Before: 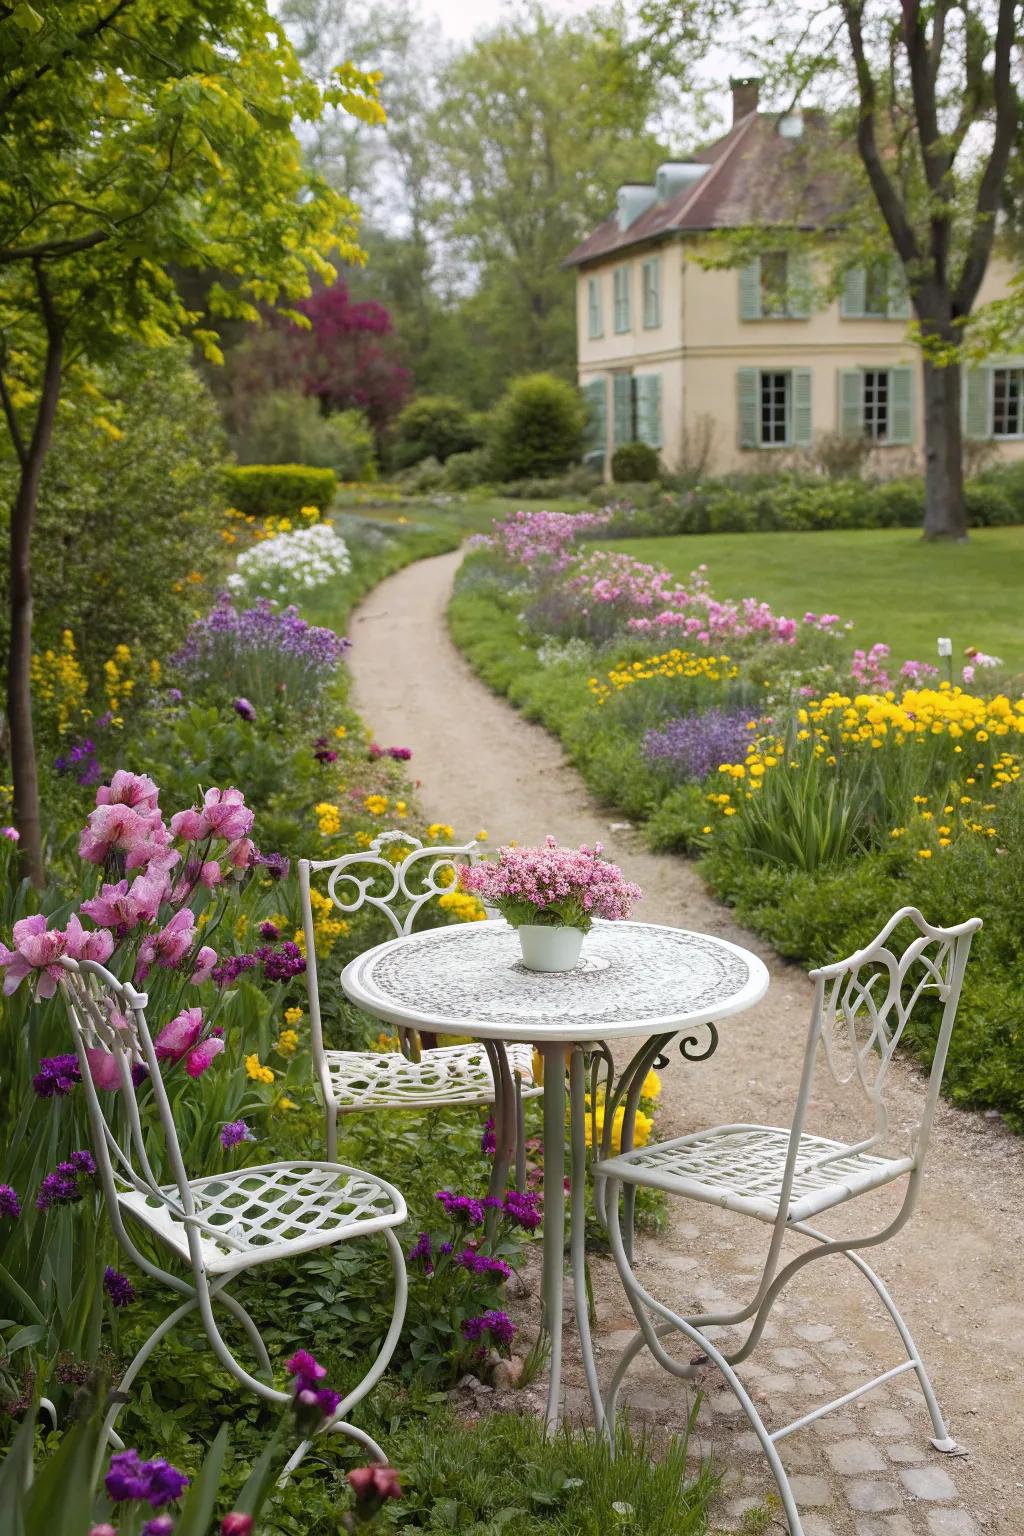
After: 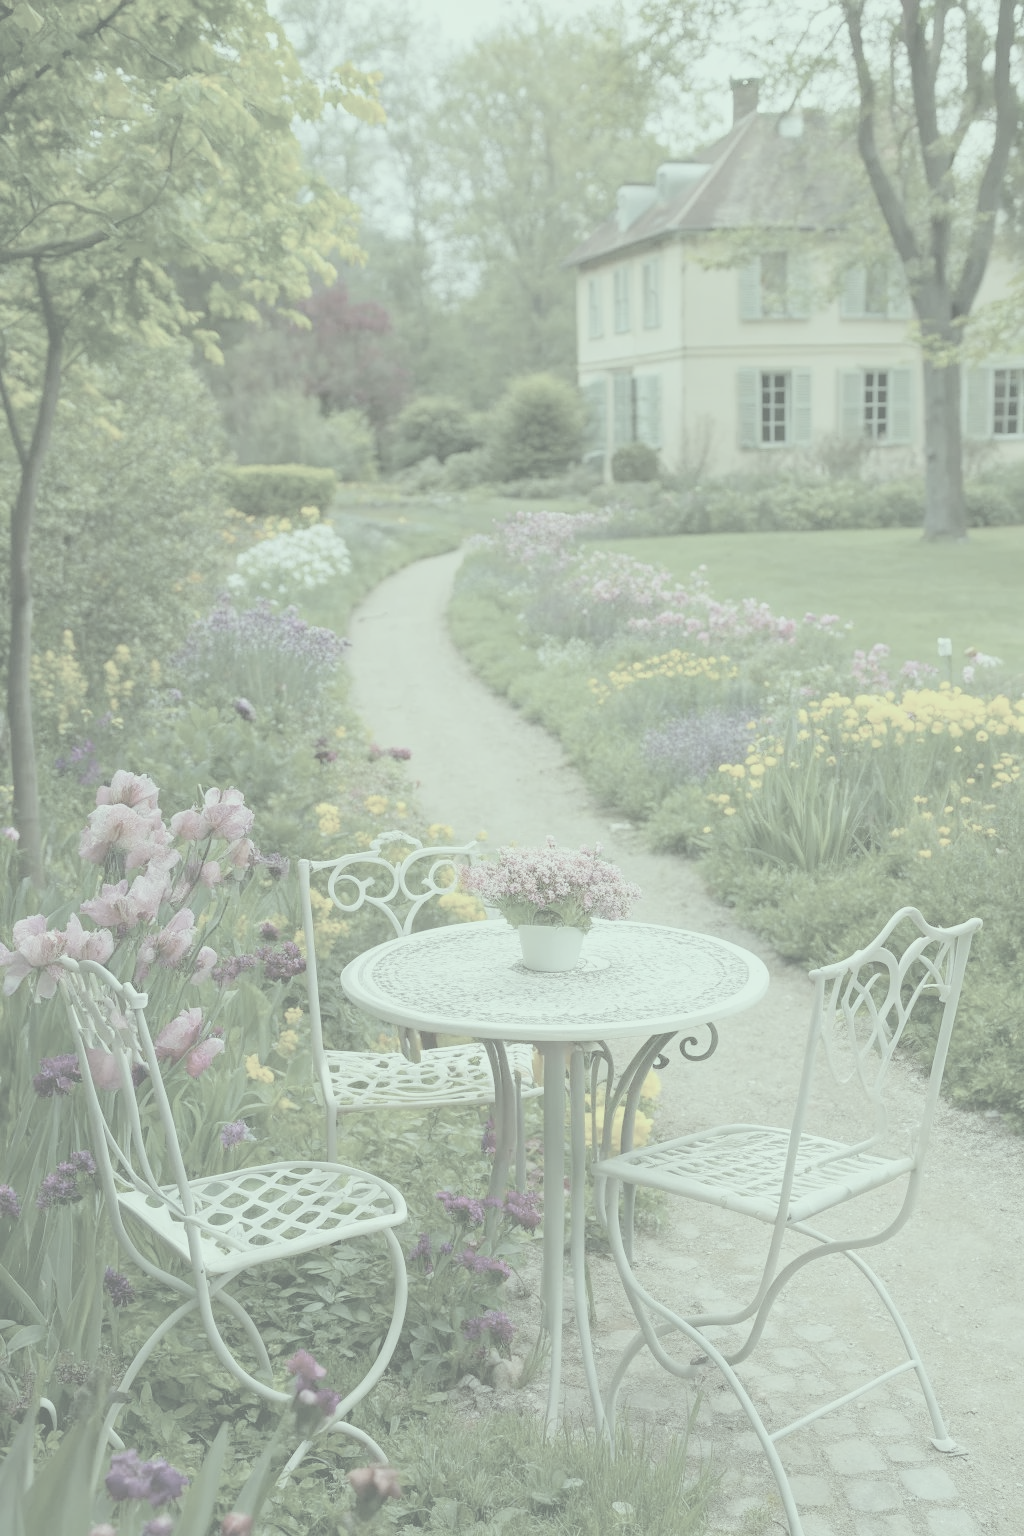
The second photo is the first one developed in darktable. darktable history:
color correction: highlights a* -7.8, highlights b* 3.09
contrast brightness saturation: contrast -0.314, brightness 0.756, saturation -0.793
